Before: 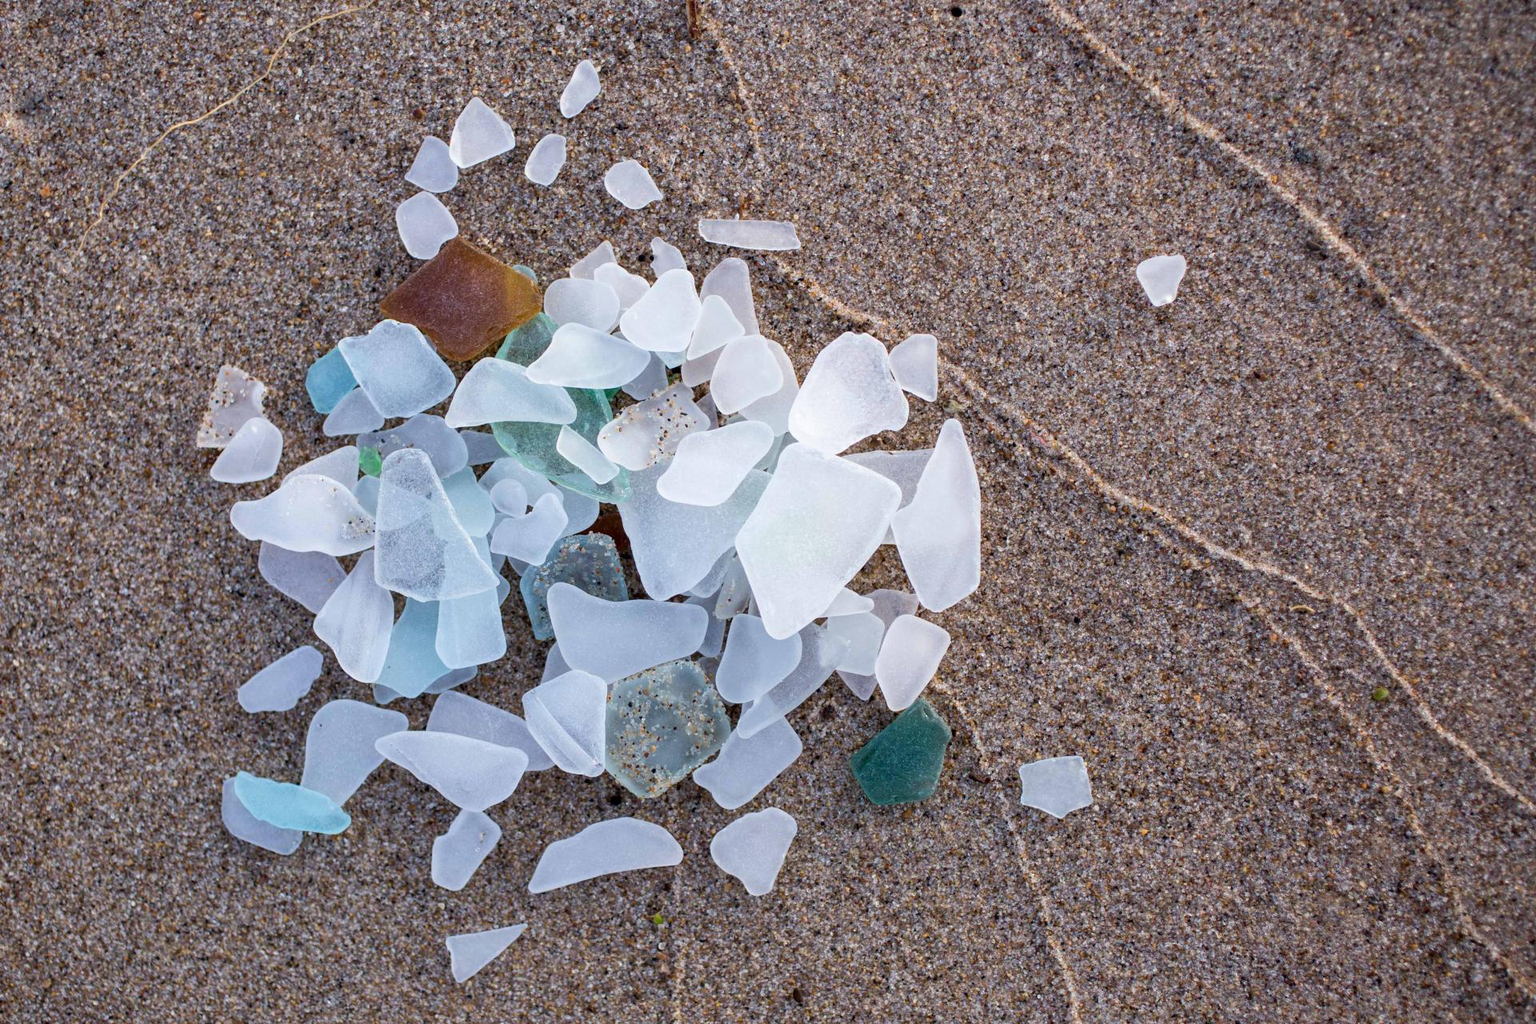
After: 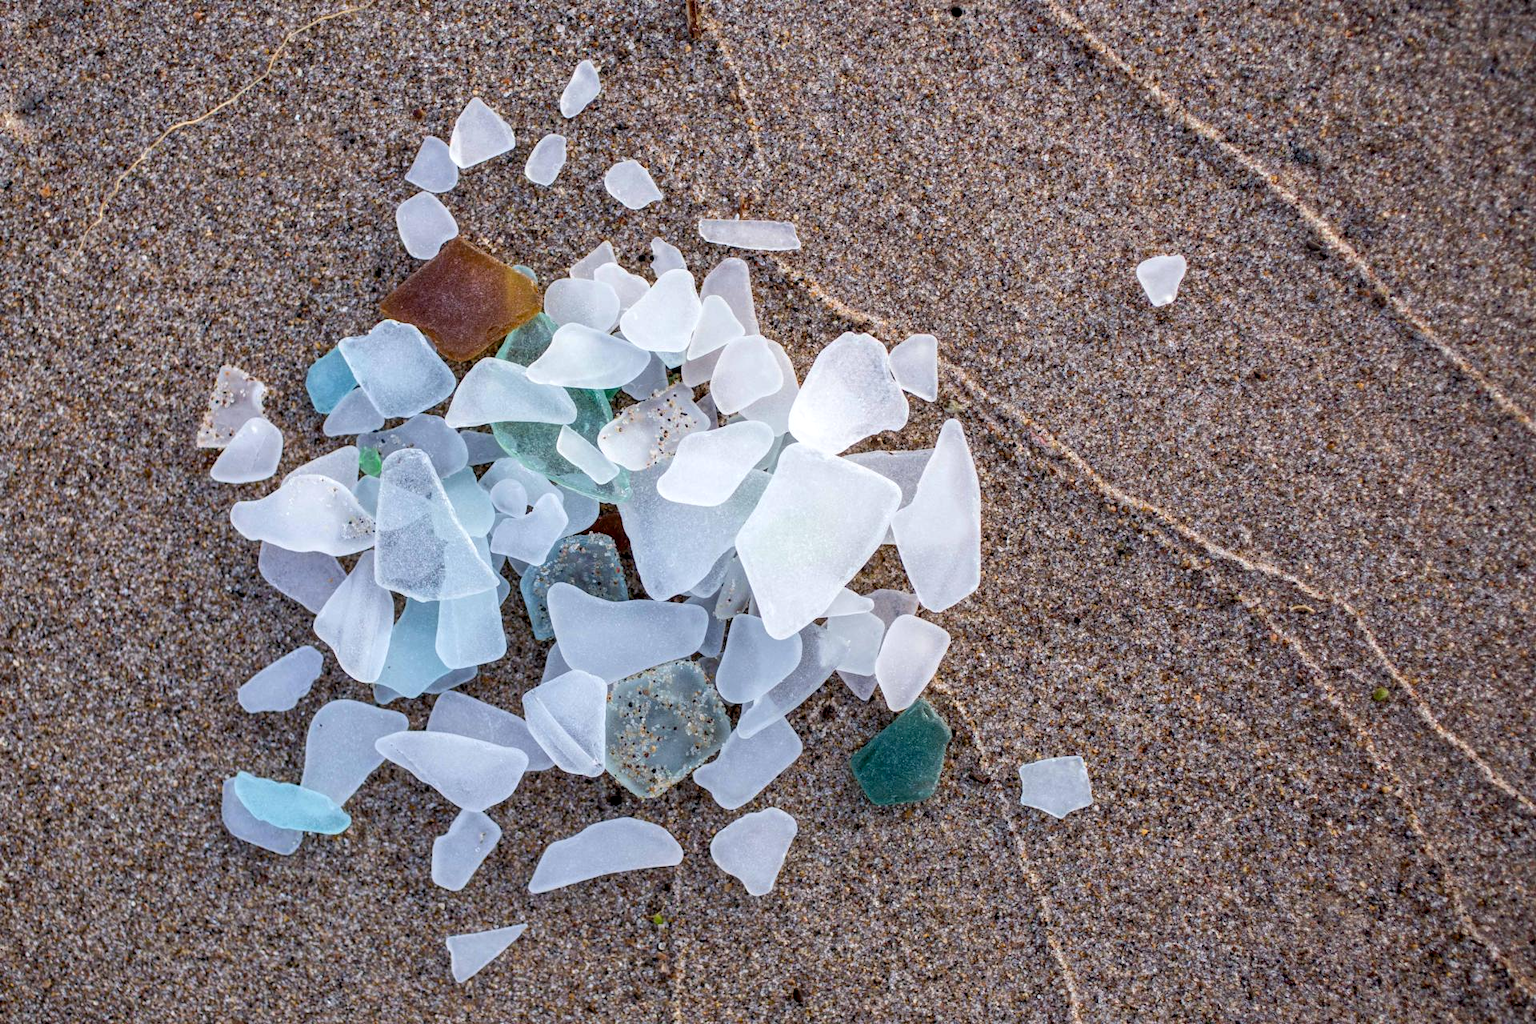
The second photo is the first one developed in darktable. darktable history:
exposure: black level correction 0.004, exposure 0.014 EV, compensate highlight preservation false
color zones: curves: ch1 [(0, 0.513) (0.143, 0.524) (0.286, 0.511) (0.429, 0.506) (0.571, 0.503) (0.714, 0.503) (0.857, 0.508) (1, 0.513)]
local contrast: on, module defaults
